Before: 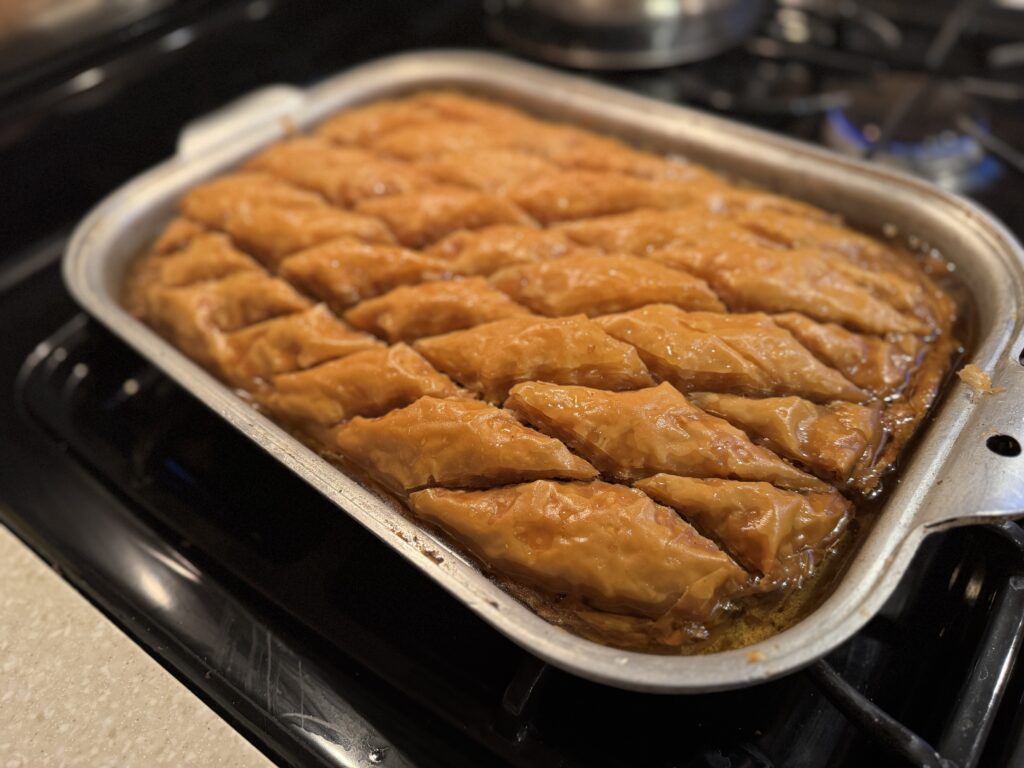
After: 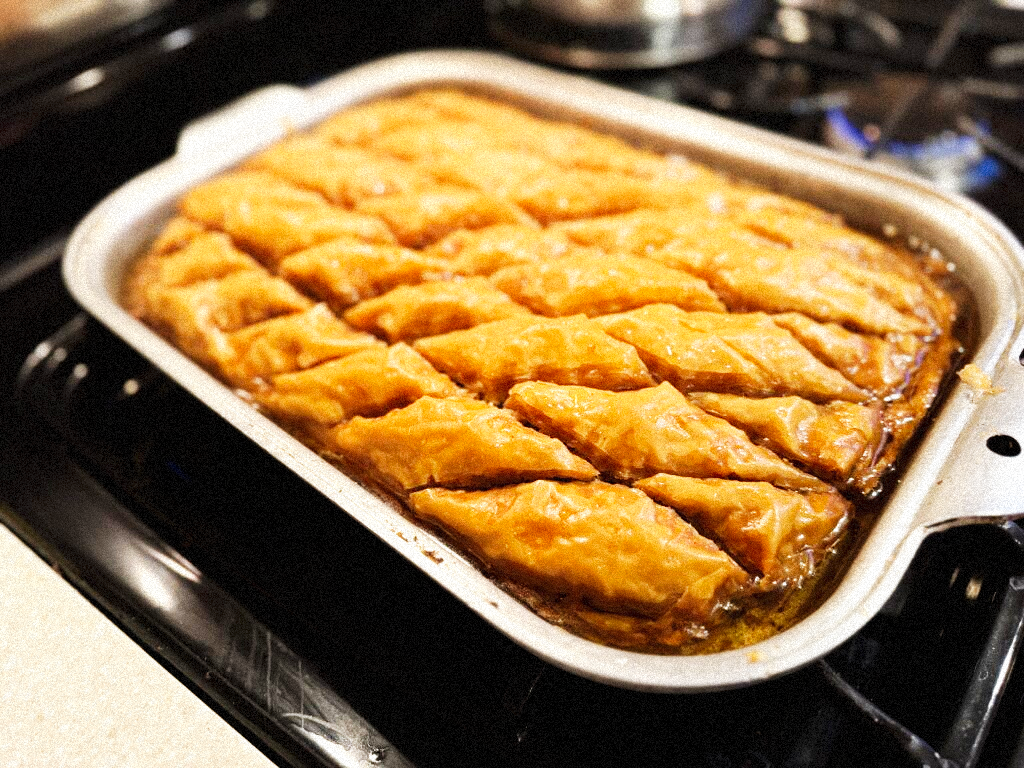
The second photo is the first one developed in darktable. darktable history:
grain: coarseness 9.38 ISO, strength 34.99%, mid-tones bias 0%
base curve: curves: ch0 [(0, 0) (0.007, 0.004) (0.027, 0.03) (0.046, 0.07) (0.207, 0.54) (0.442, 0.872) (0.673, 0.972) (1, 1)], preserve colors none
